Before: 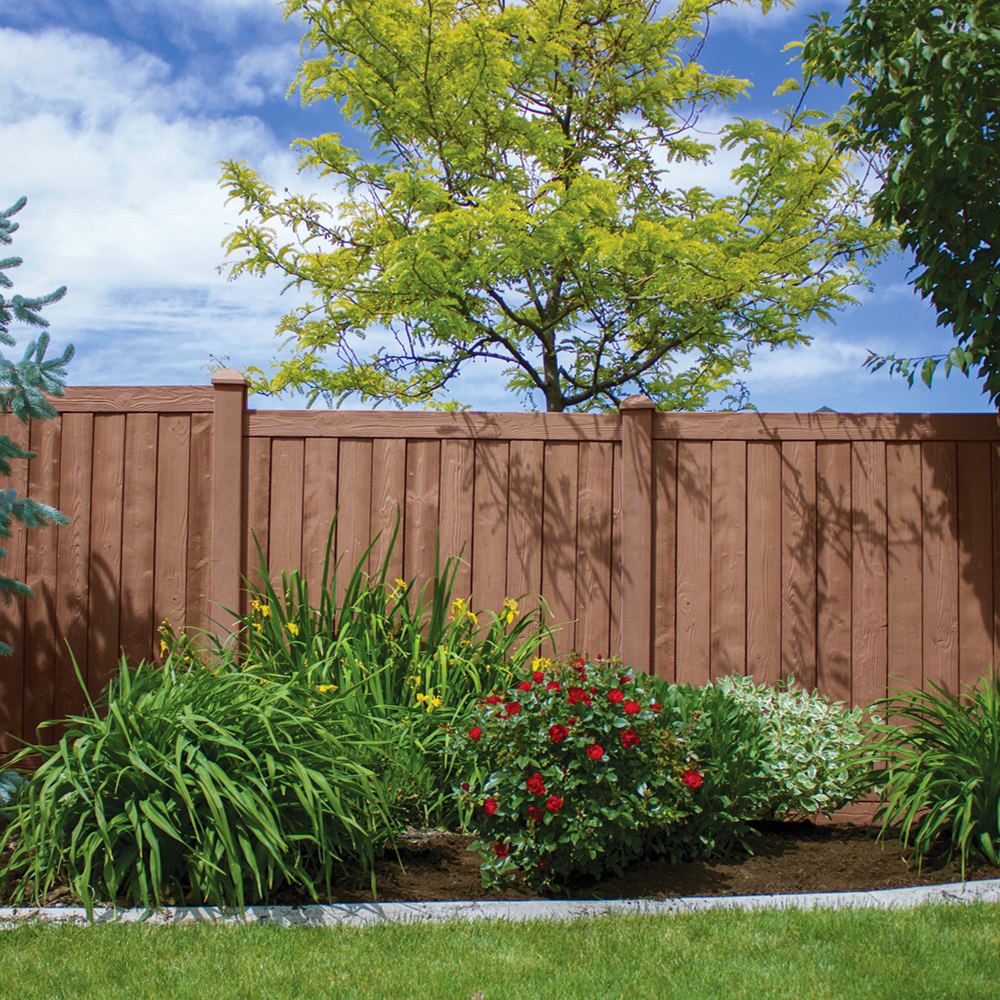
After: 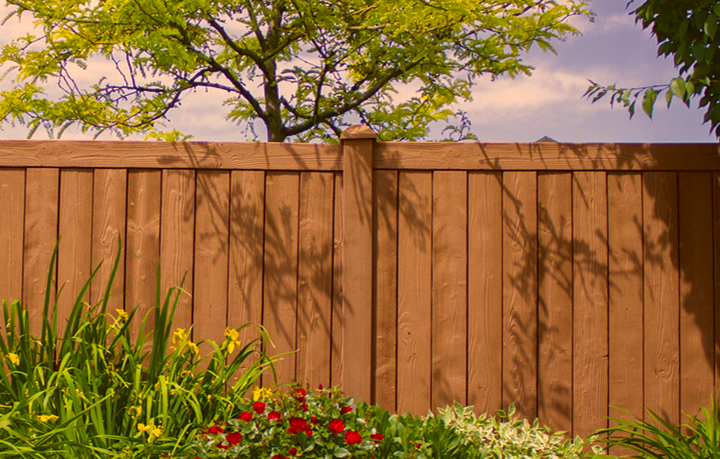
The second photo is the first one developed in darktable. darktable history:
crop and rotate: left 27.938%, top 27.046%, bottom 27.046%
color correction: highlights a* 17.94, highlights b* 35.39, shadows a* 1.48, shadows b* 6.42, saturation 1.01
